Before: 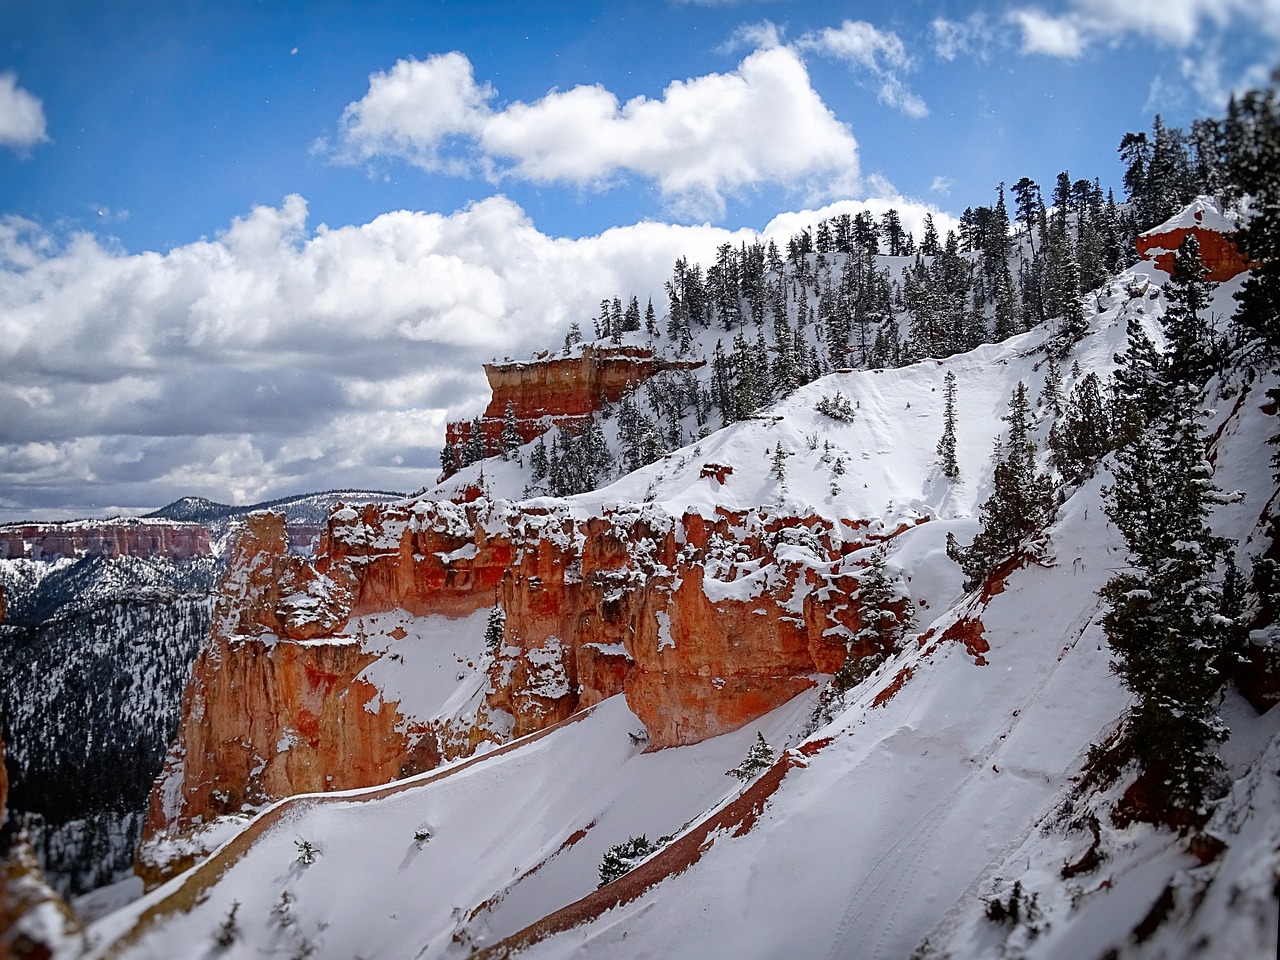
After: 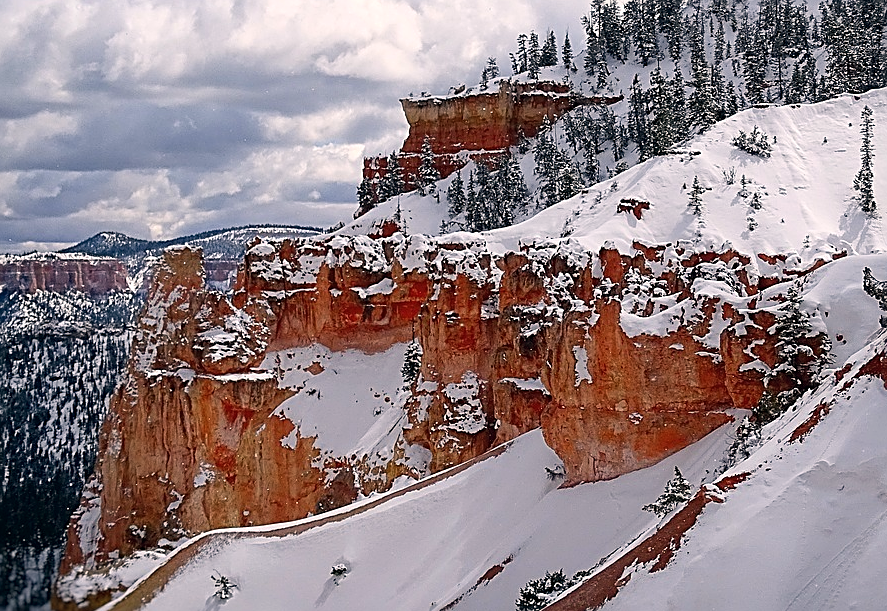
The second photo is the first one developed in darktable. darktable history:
color correction: highlights a* 5.38, highlights b* 5.3, shadows a* -4.26, shadows b* -5.11
sharpen: on, module defaults
crop: left 6.488%, top 27.668%, right 24.183%, bottom 8.656%
